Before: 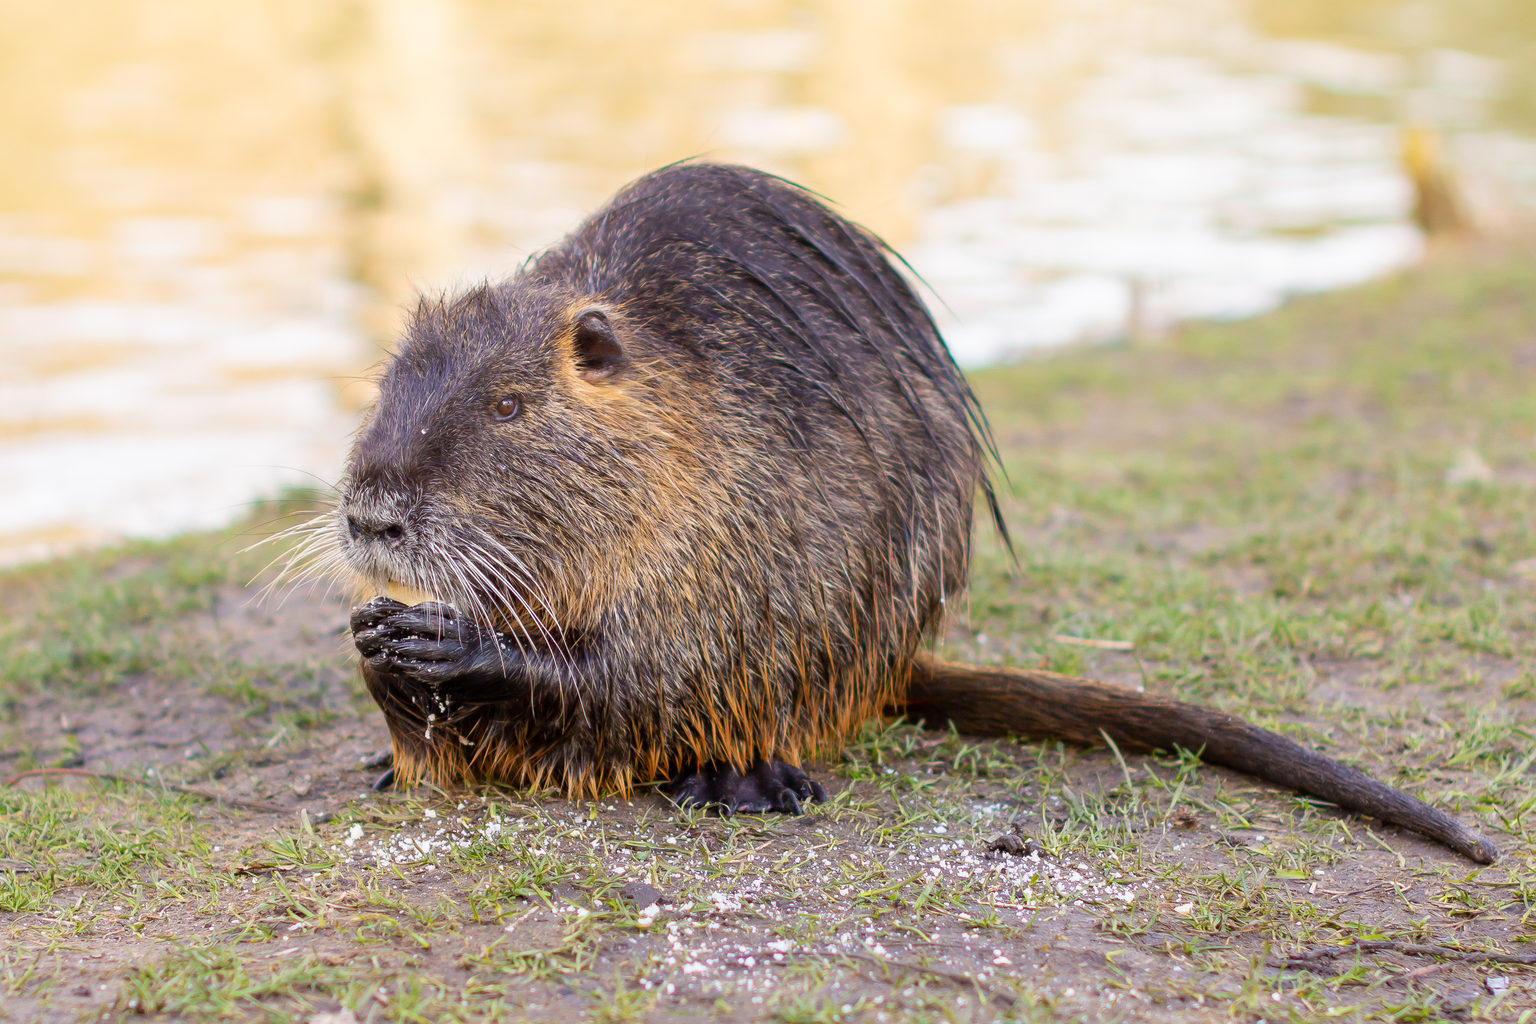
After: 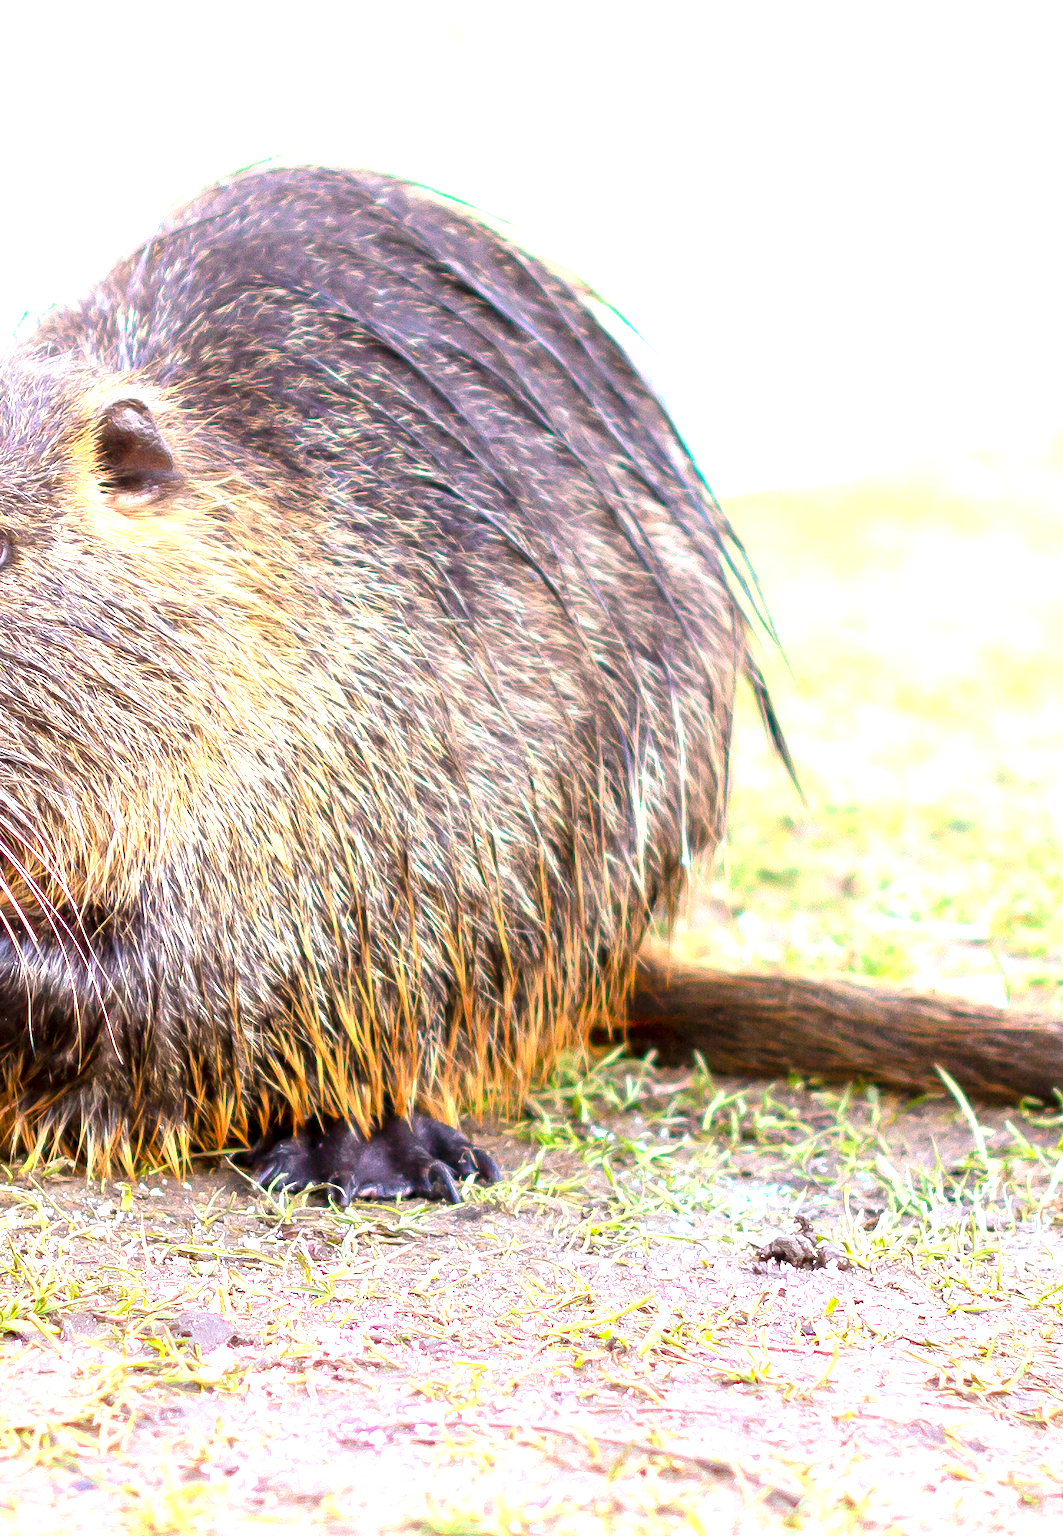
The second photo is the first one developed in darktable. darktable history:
crop: left 33.452%, top 6.025%, right 23.155%
exposure: black level correction 0.001, exposure 1.735 EV, compensate highlight preservation false
